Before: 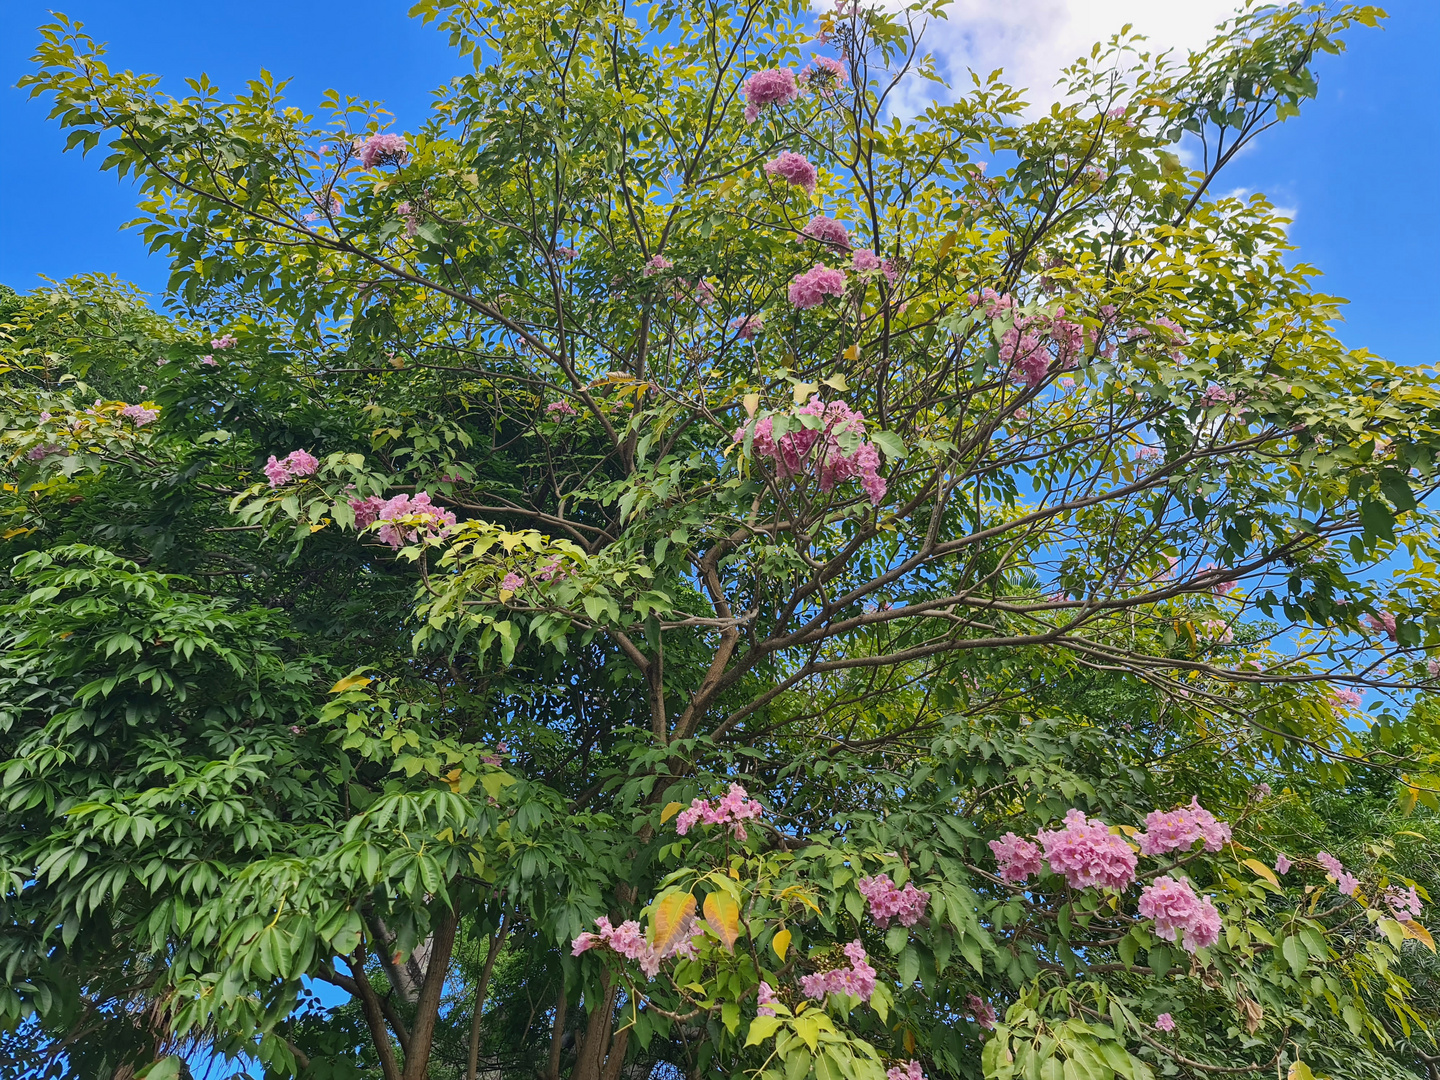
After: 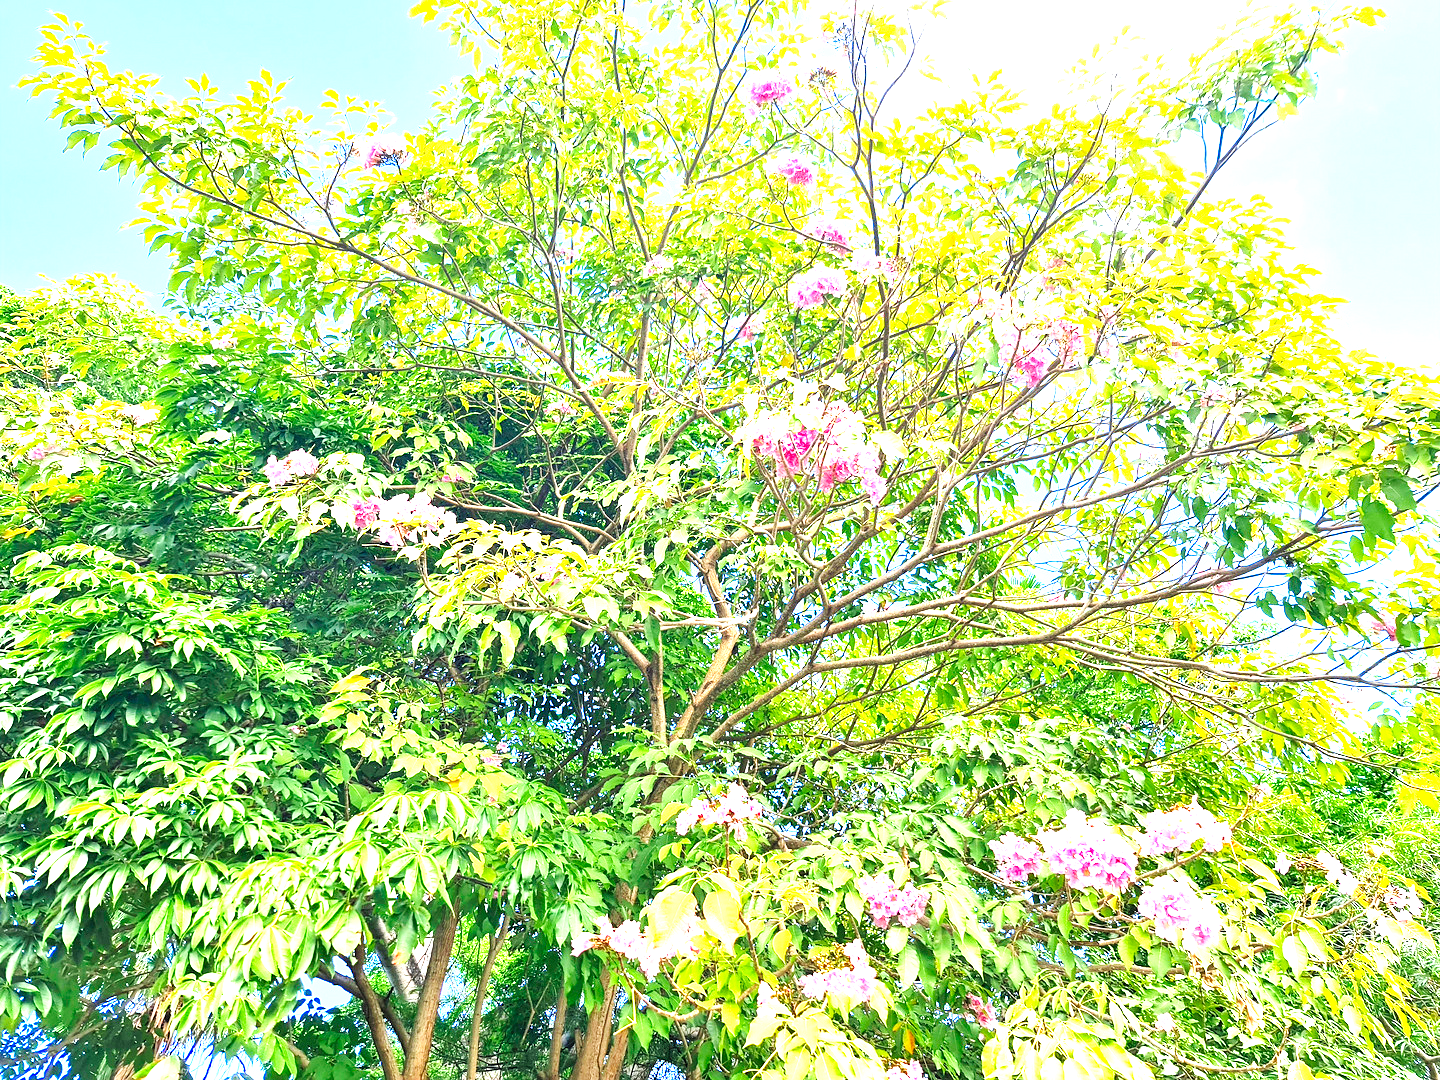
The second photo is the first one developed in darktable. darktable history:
levels: gray 50.77%, levels [0.036, 0.364, 0.827]
exposure: exposure 0.813 EV, compensate highlight preservation false
base curve: curves: ch0 [(0, 0) (0.007, 0.004) (0.027, 0.03) (0.046, 0.07) (0.207, 0.54) (0.442, 0.872) (0.673, 0.972) (1, 1)], preserve colors none
